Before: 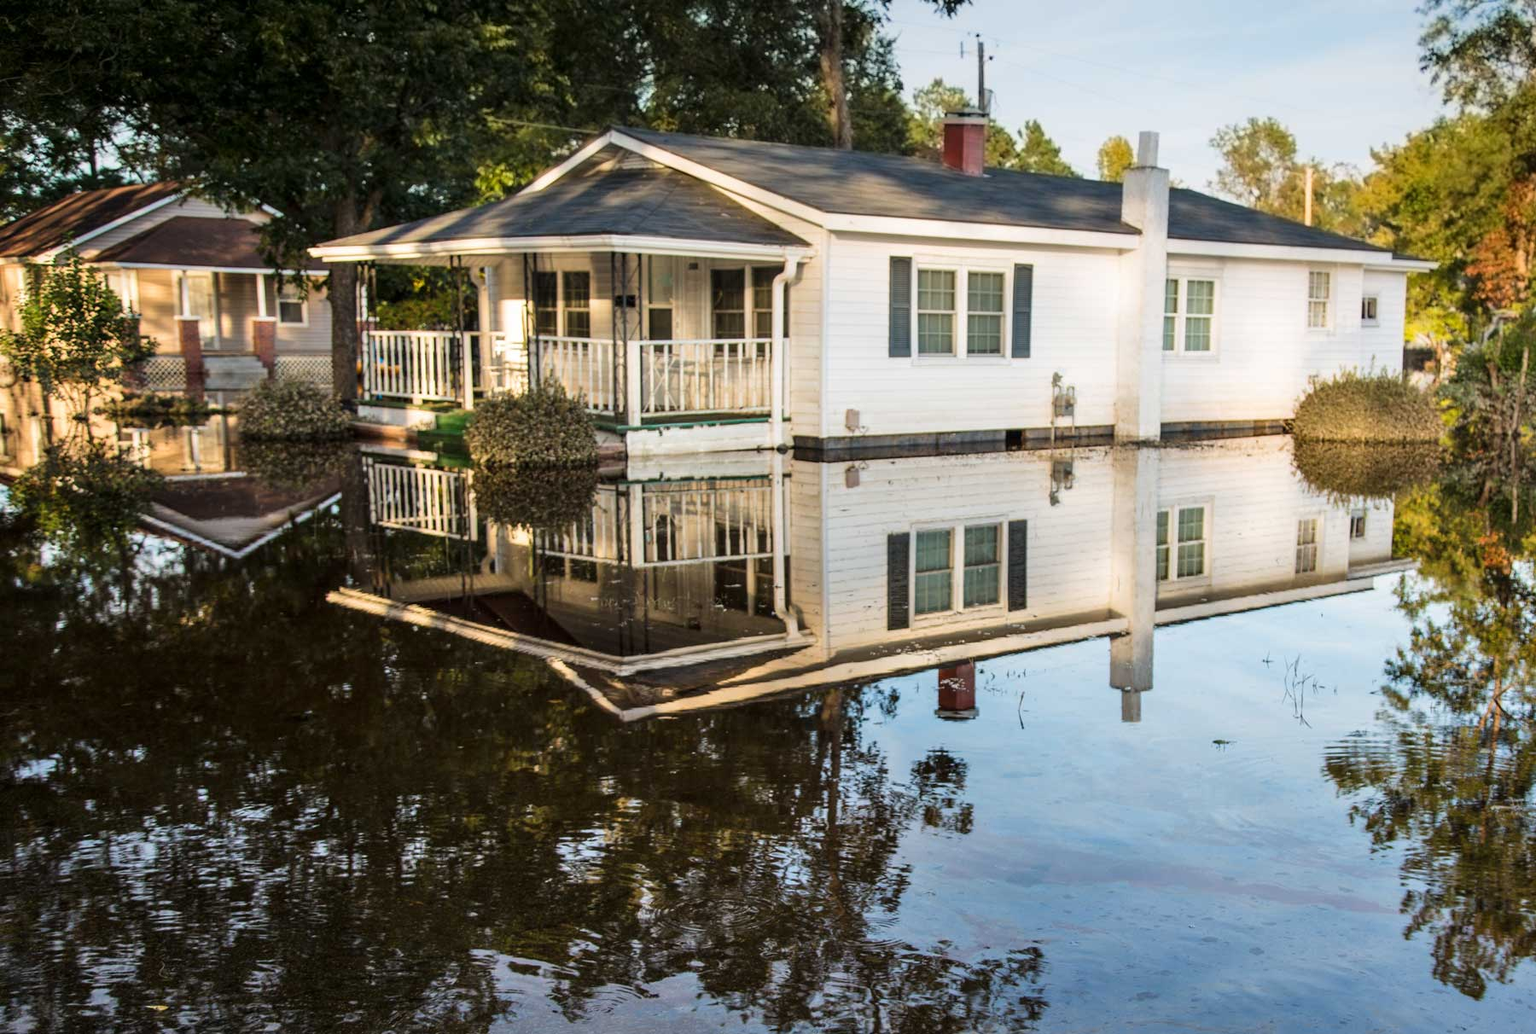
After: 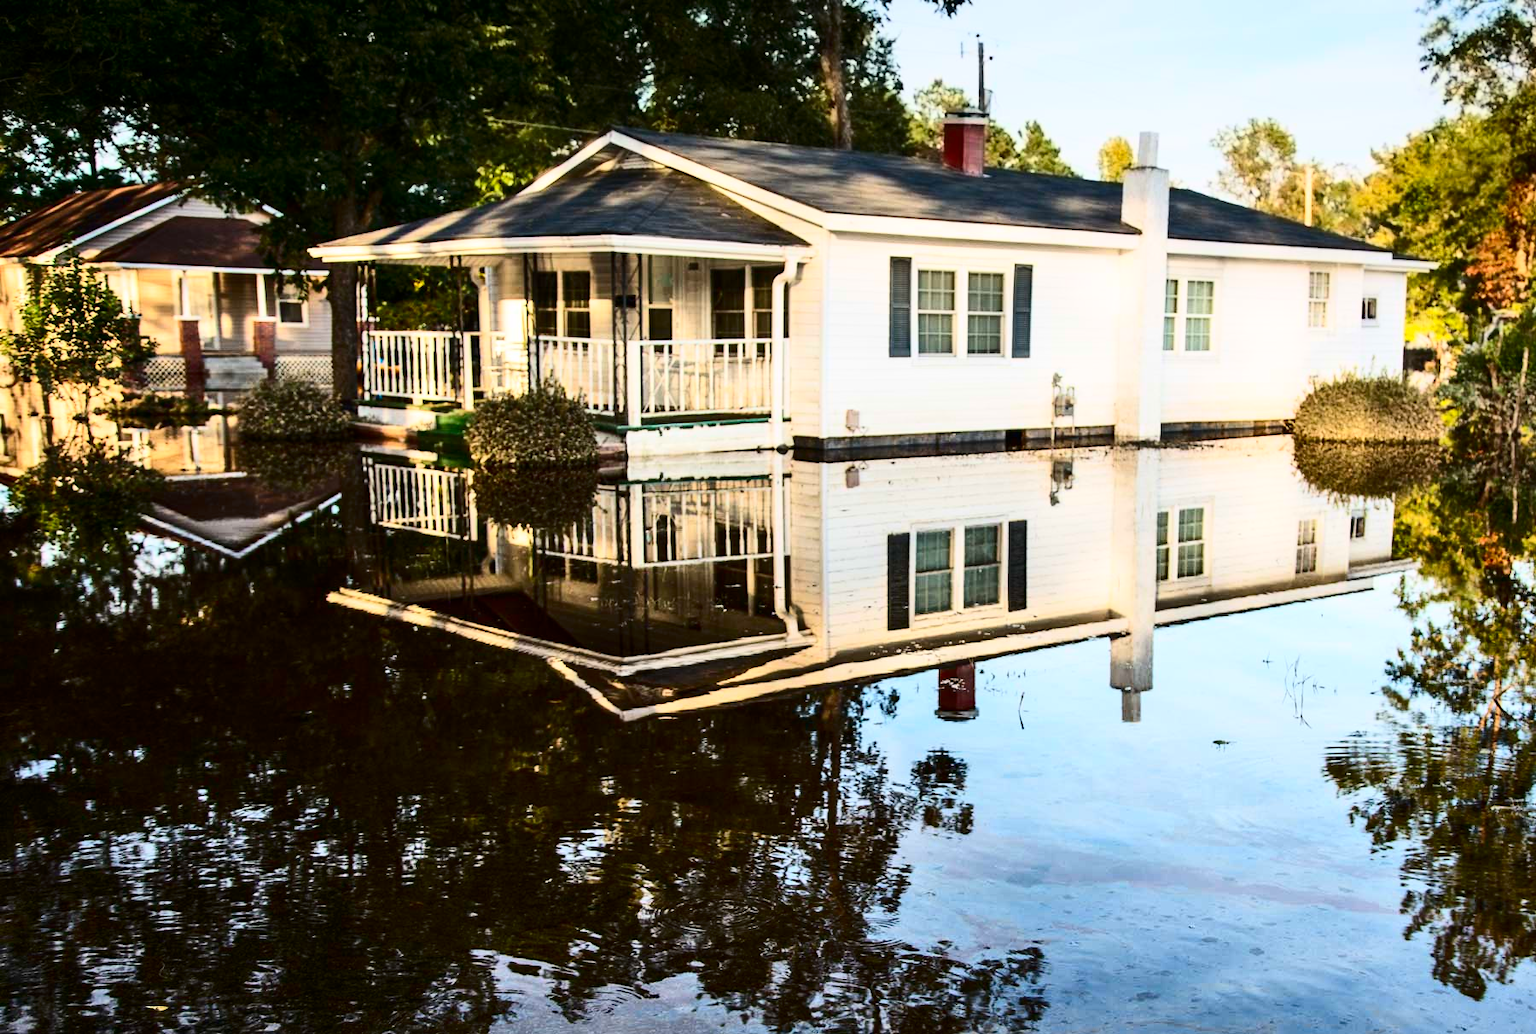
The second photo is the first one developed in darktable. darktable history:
contrast brightness saturation: contrast 0.404, brightness 0.046, saturation 0.25
